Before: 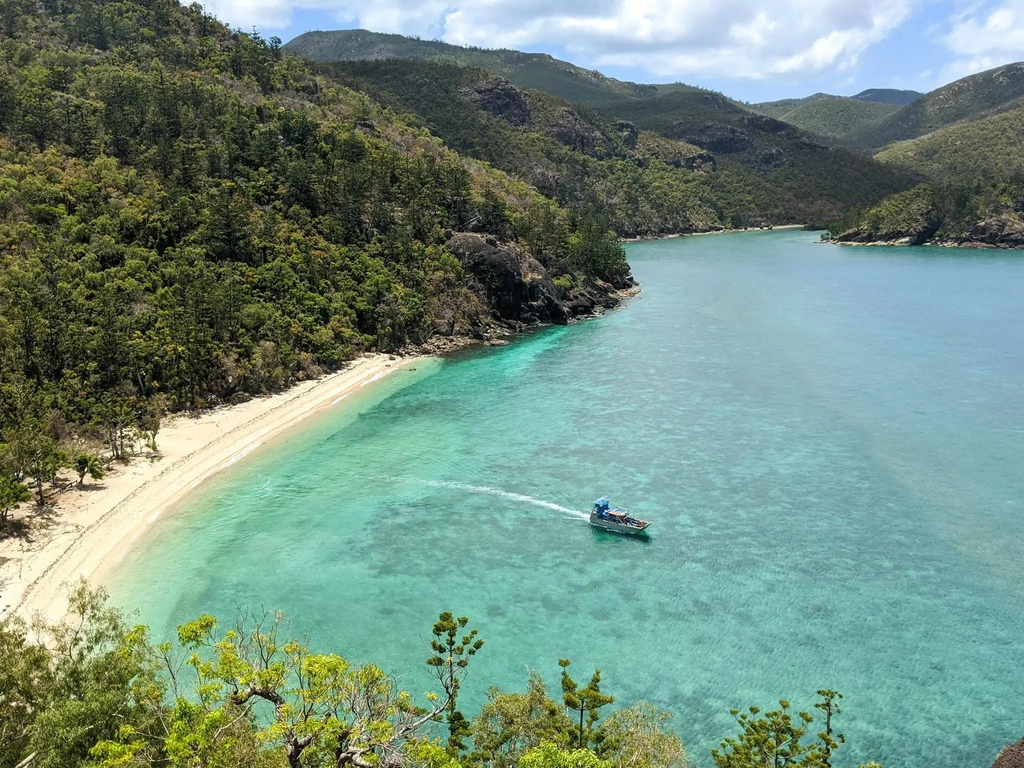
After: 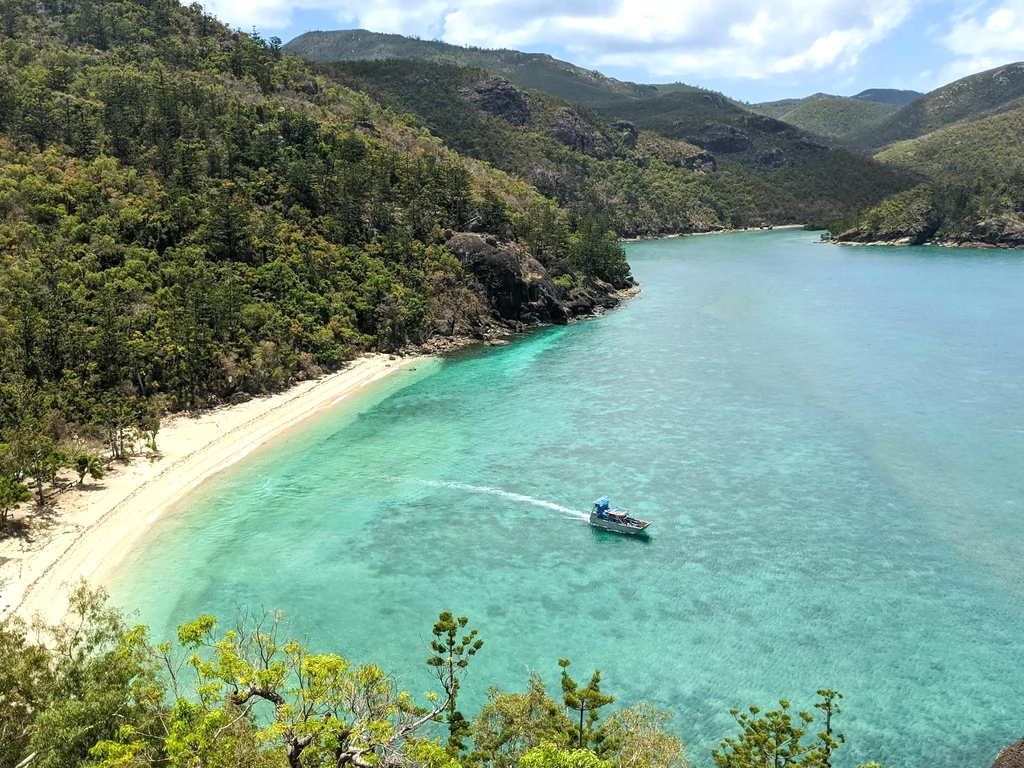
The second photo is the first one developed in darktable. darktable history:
exposure: exposure 0.2 EV, compensate highlight preservation false
white balance: emerald 1
rotate and perspective: crop left 0, crop top 0
